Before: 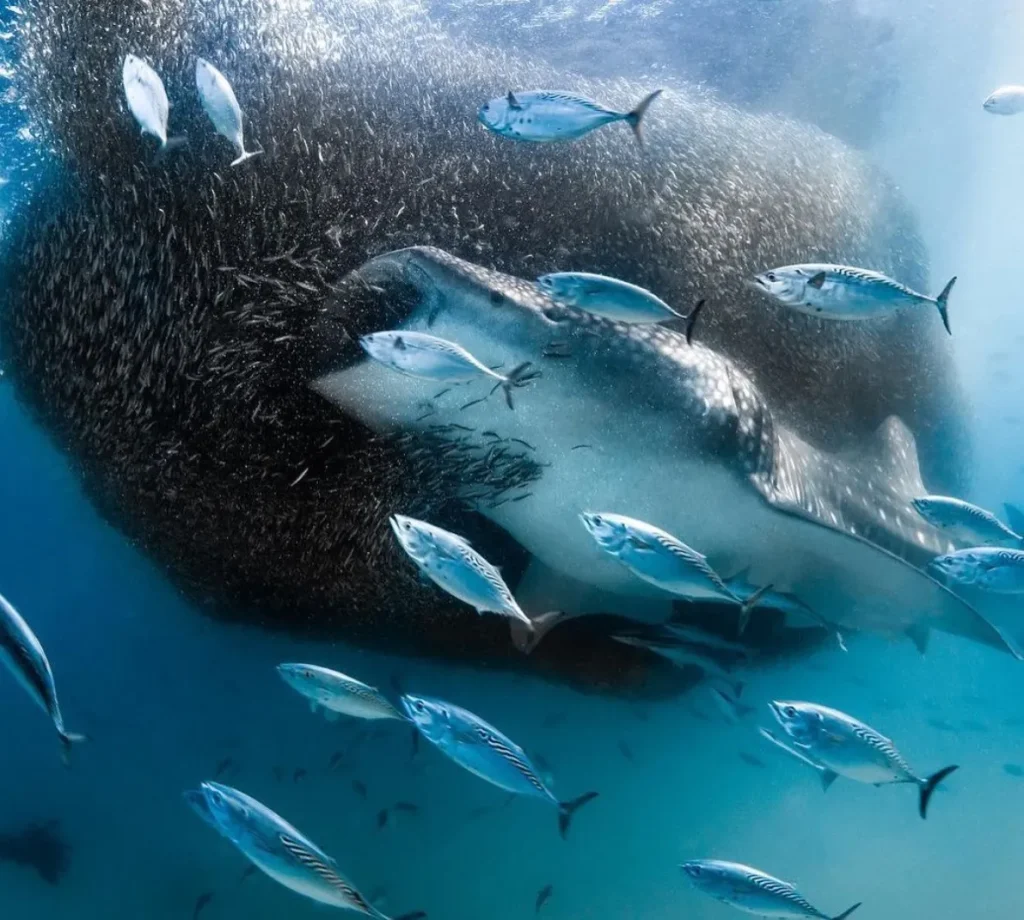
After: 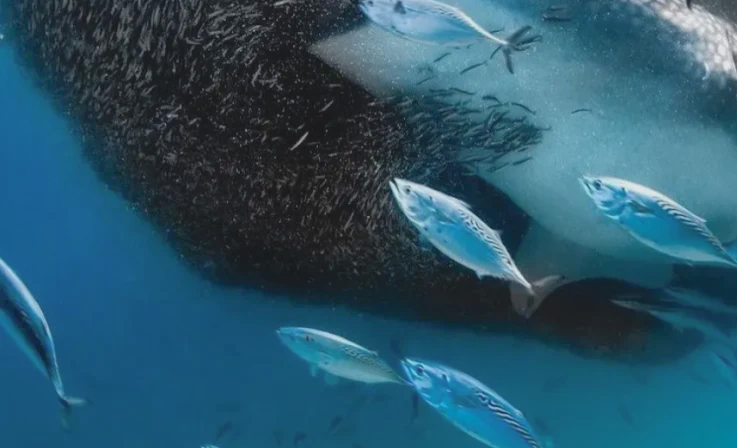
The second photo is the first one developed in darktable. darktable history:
shadows and highlights: on, module defaults
crop: top 36.557%, right 27.936%, bottom 14.661%
contrast brightness saturation: contrast -0.106
